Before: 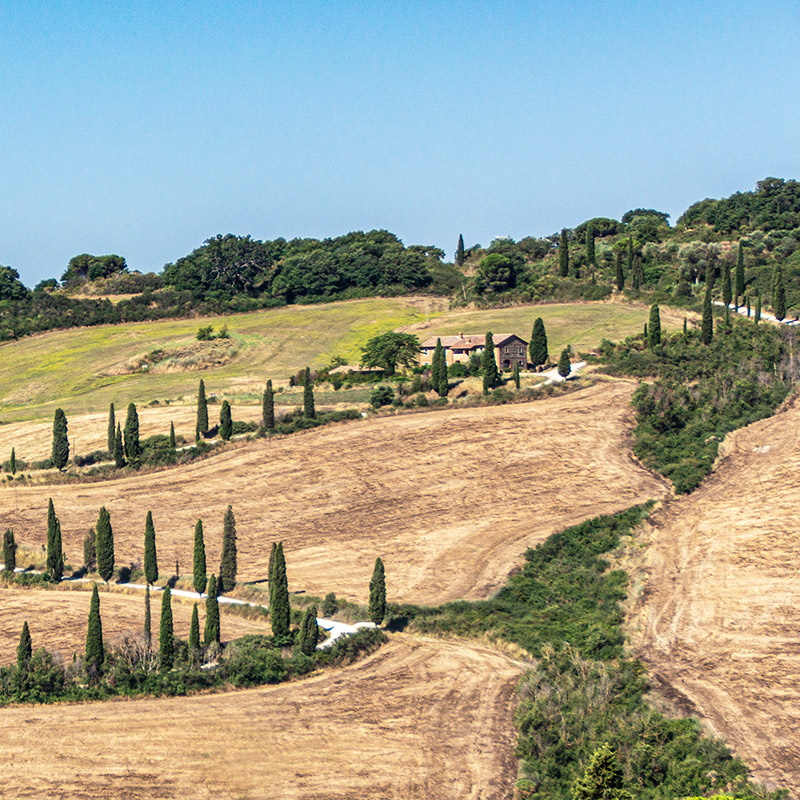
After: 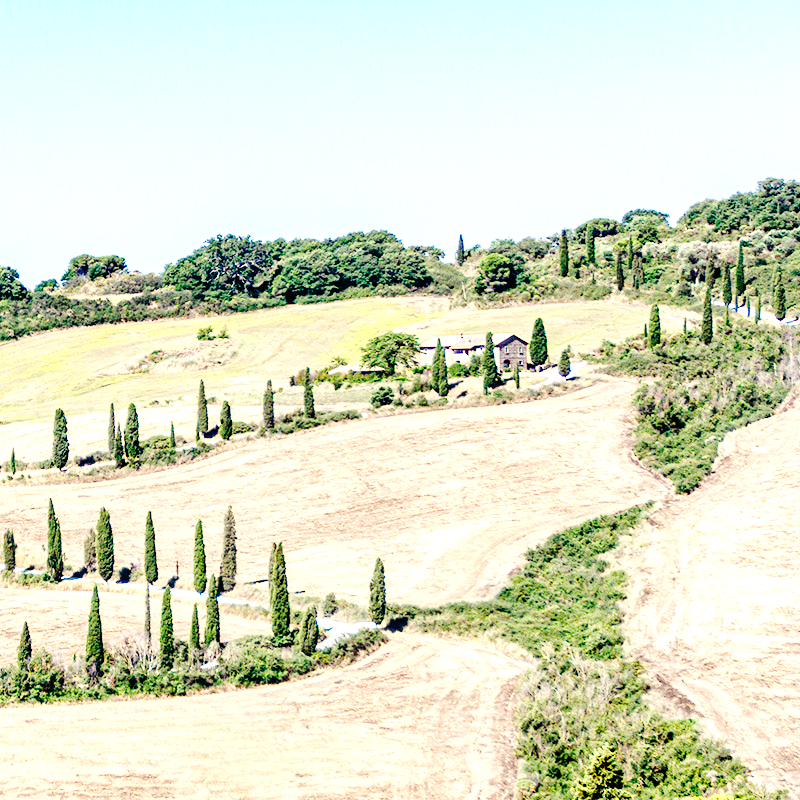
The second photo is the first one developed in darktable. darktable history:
base curve: curves: ch0 [(0, 0) (0.036, 0.01) (0.123, 0.254) (0.258, 0.504) (0.507, 0.748) (1, 1)], preserve colors none
exposure: black level correction 0, exposure 1.106 EV, compensate highlight preservation false
